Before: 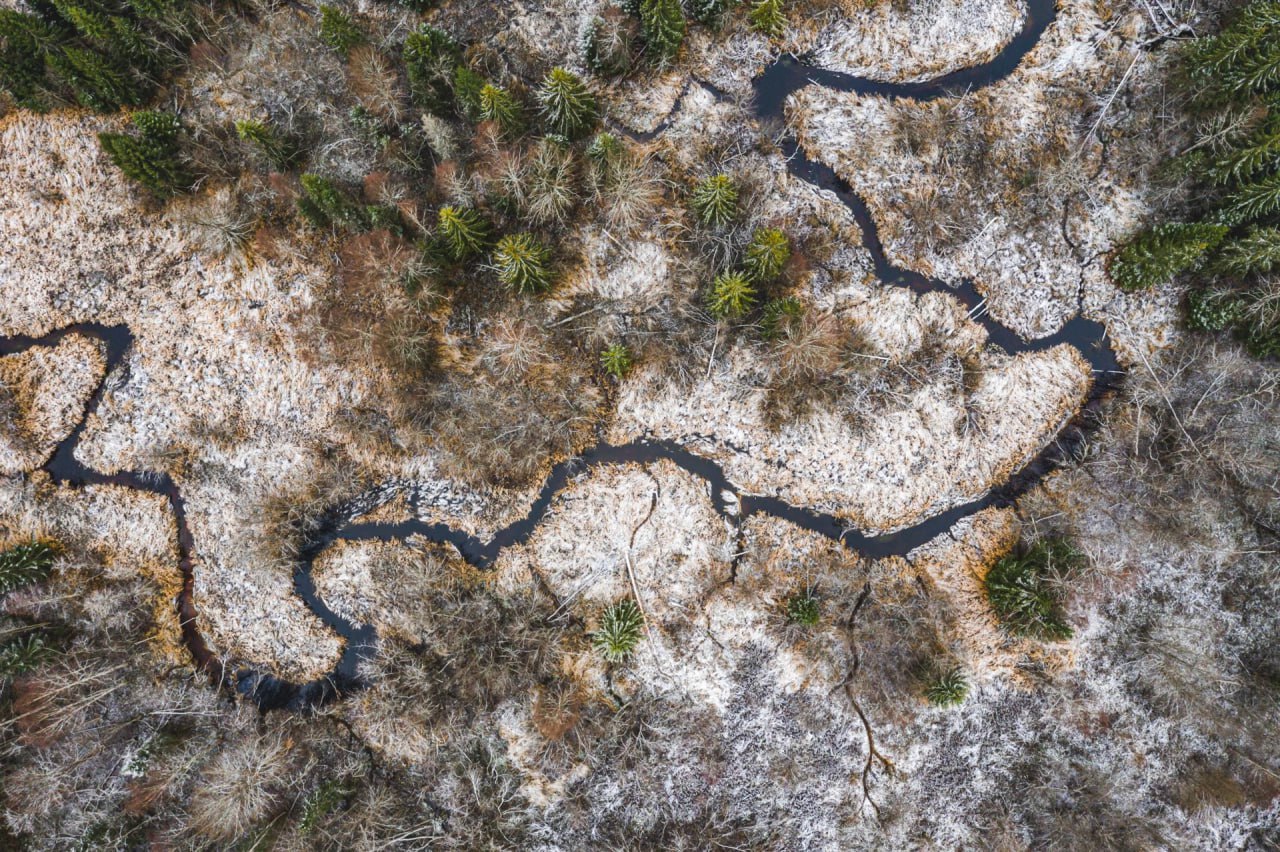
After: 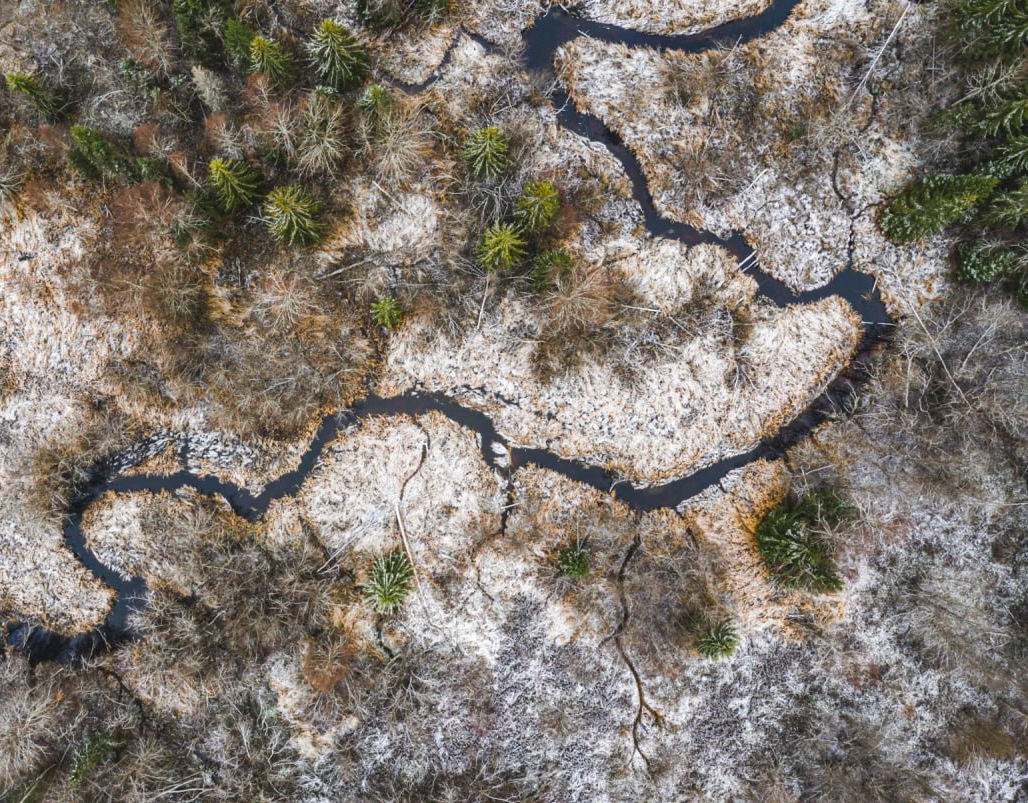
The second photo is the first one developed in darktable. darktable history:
crop and rotate: left 17.987%, top 5.726%, right 1.701%
